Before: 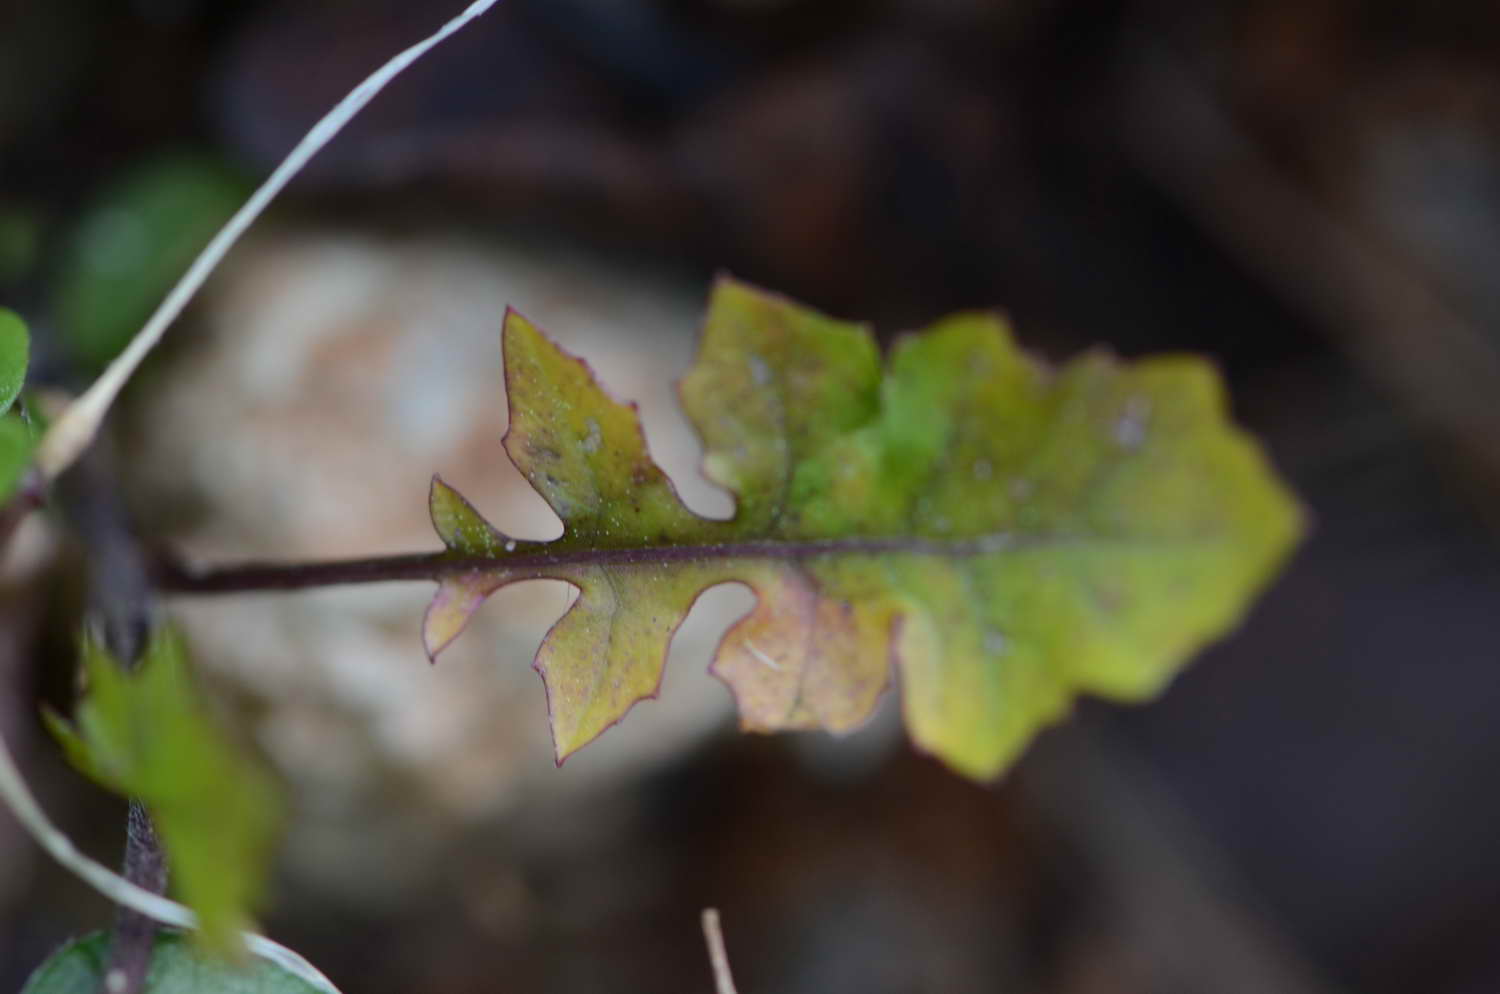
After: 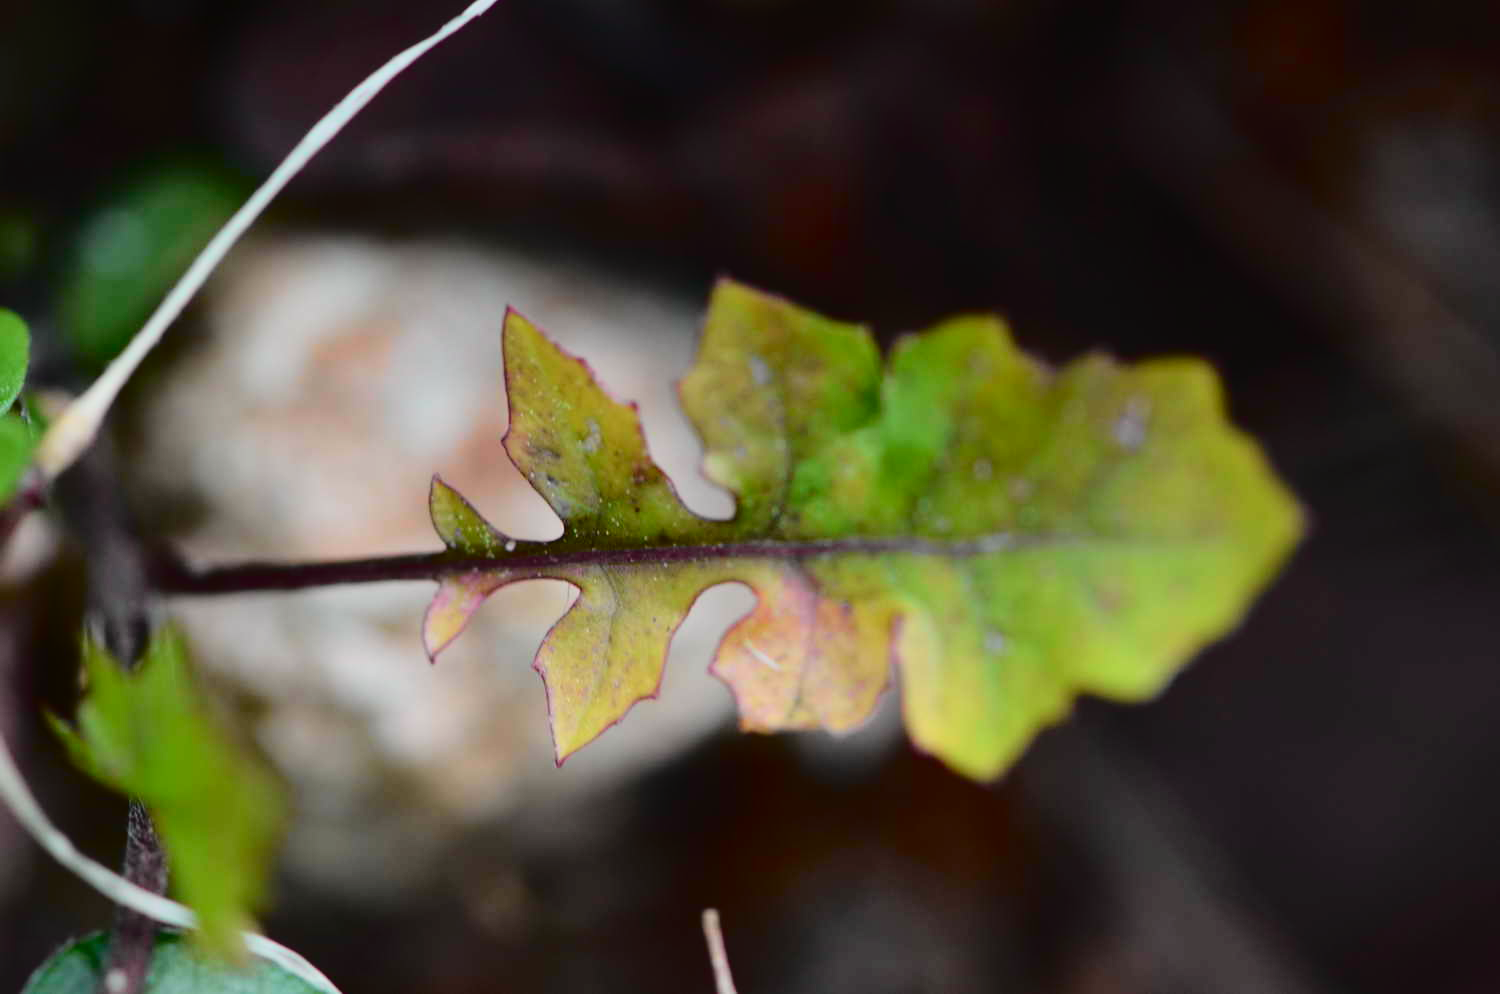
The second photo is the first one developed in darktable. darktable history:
tone curve: curves: ch0 [(0, 0.014) (0.17, 0.099) (0.392, 0.438) (0.725, 0.828) (0.872, 0.918) (1, 0.981)]; ch1 [(0, 0) (0.402, 0.36) (0.489, 0.491) (0.5, 0.503) (0.515, 0.52) (0.545, 0.574) (0.615, 0.662) (0.701, 0.725) (1, 1)]; ch2 [(0, 0) (0.42, 0.458) (0.485, 0.499) (0.503, 0.503) (0.531, 0.542) (0.561, 0.594) (0.644, 0.694) (0.717, 0.753) (1, 0.991)], color space Lab, independent channels
